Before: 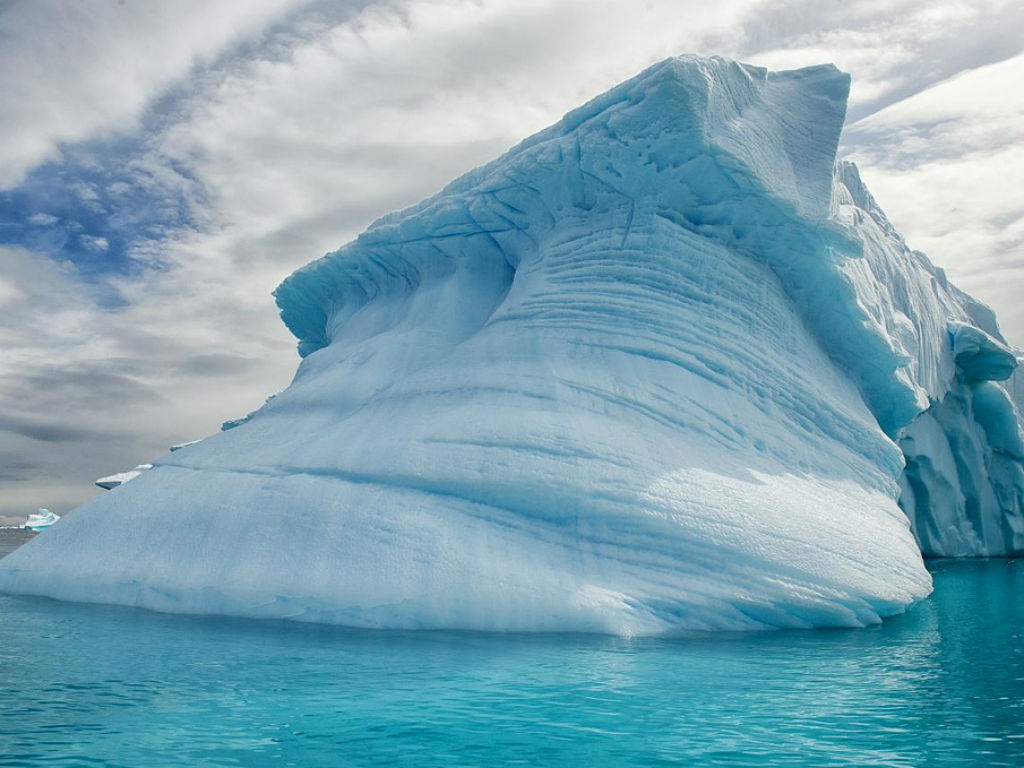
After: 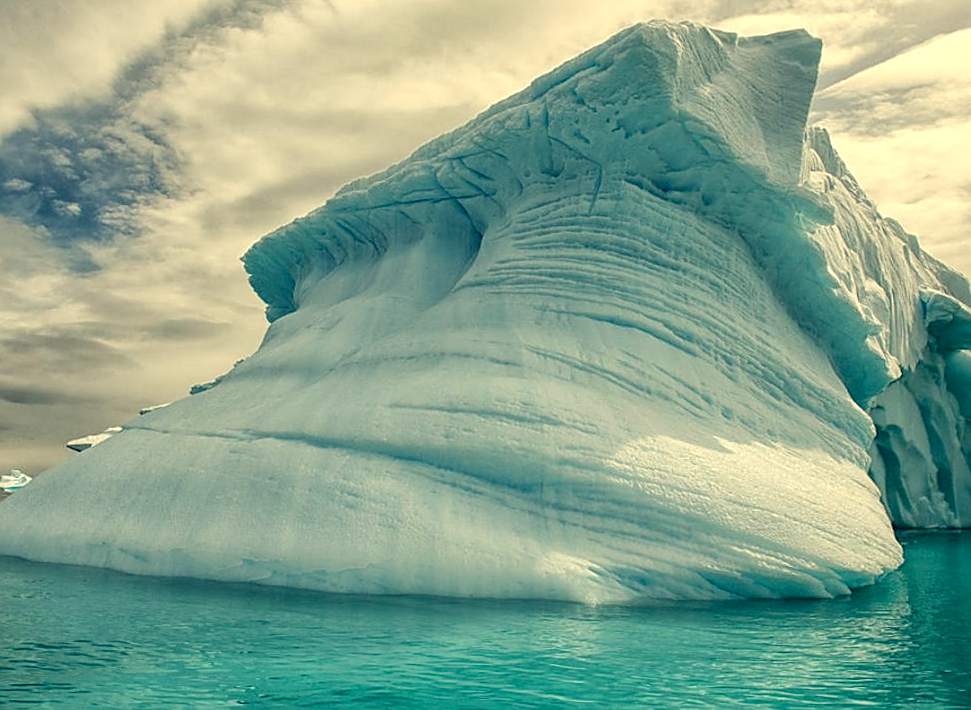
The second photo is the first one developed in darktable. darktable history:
sharpen: on, module defaults
white balance: red 1.08, blue 0.791
rotate and perspective: rotation -1.32°, lens shift (horizontal) -0.031, crop left 0.015, crop right 0.985, crop top 0.047, crop bottom 0.982
crop and rotate: angle -1.69°
local contrast: detail 130%
